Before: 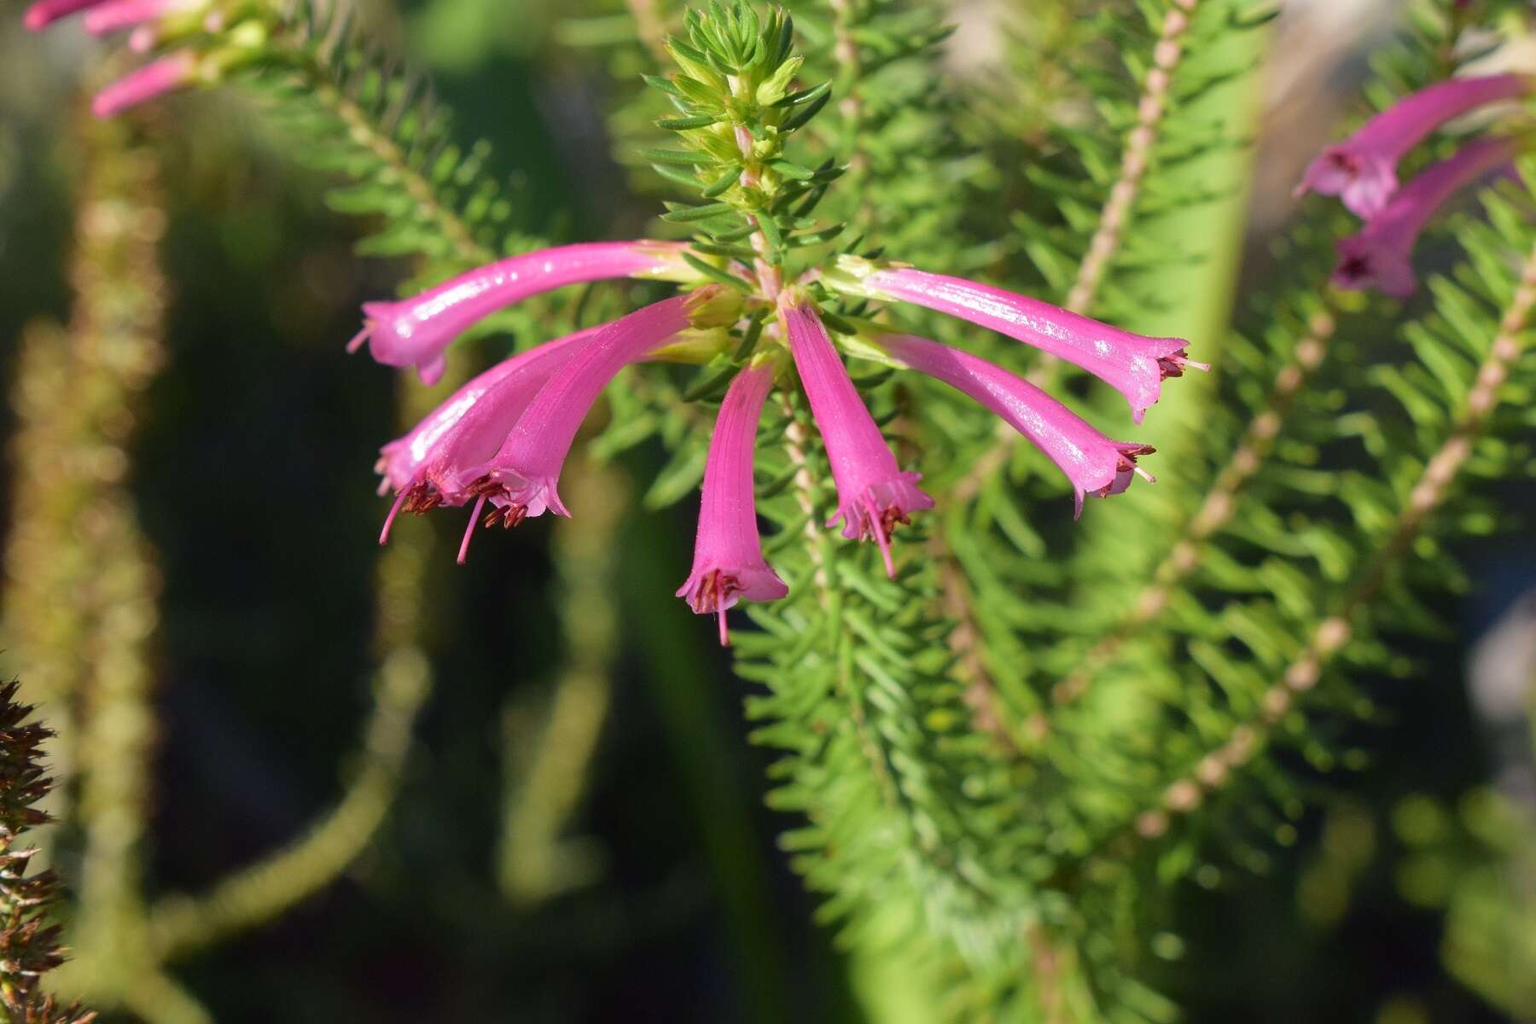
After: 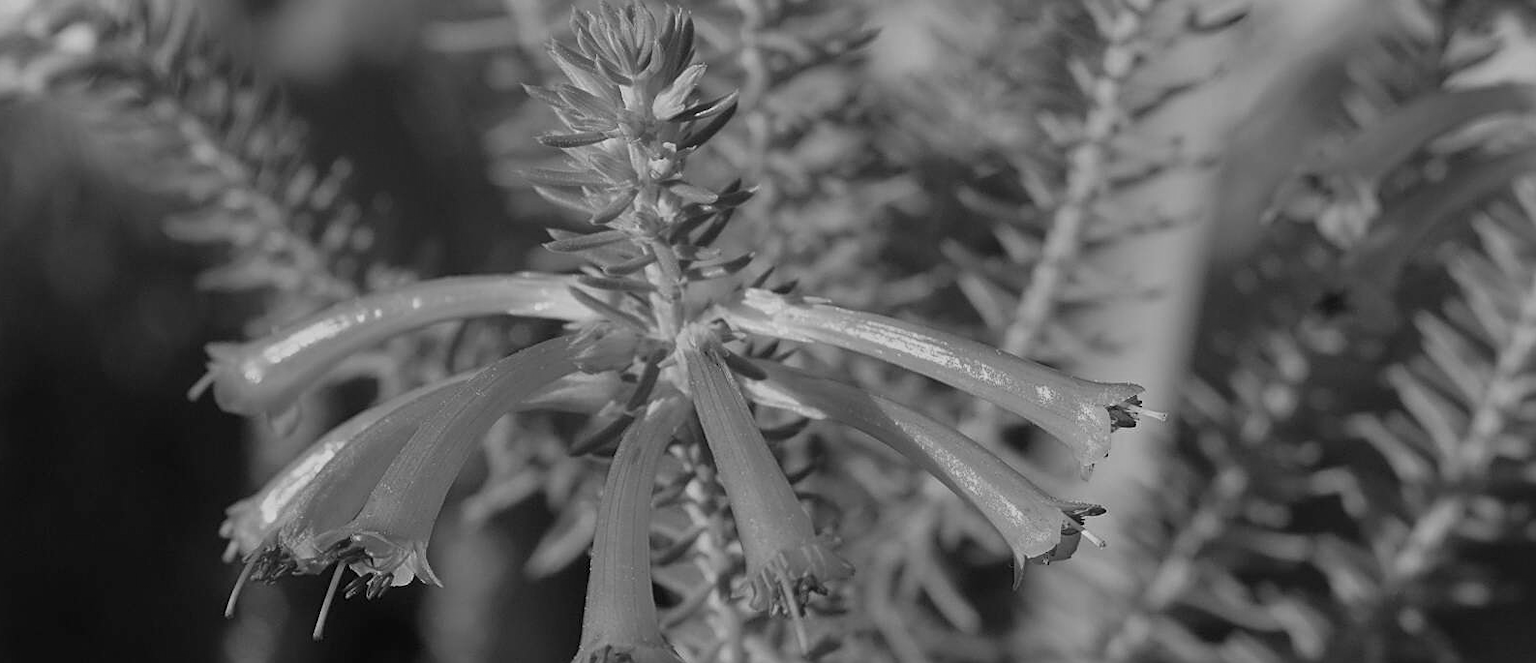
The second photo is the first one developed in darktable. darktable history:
monochrome: a 79.32, b 81.83, size 1.1
crop and rotate: left 11.812%, bottom 42.776%
sharpen: on, module defaults
